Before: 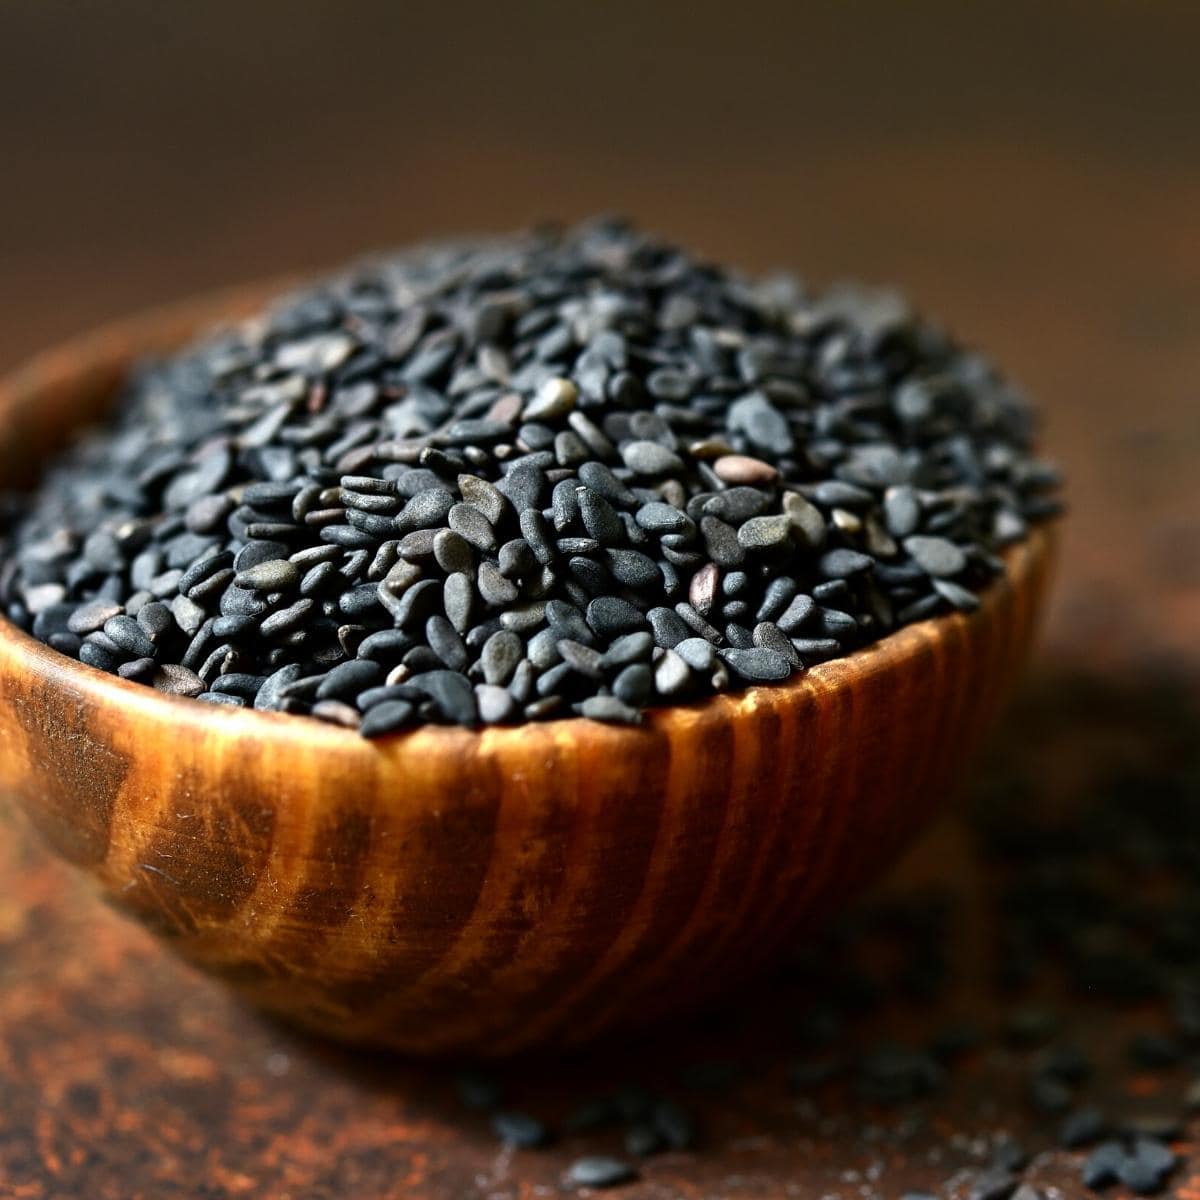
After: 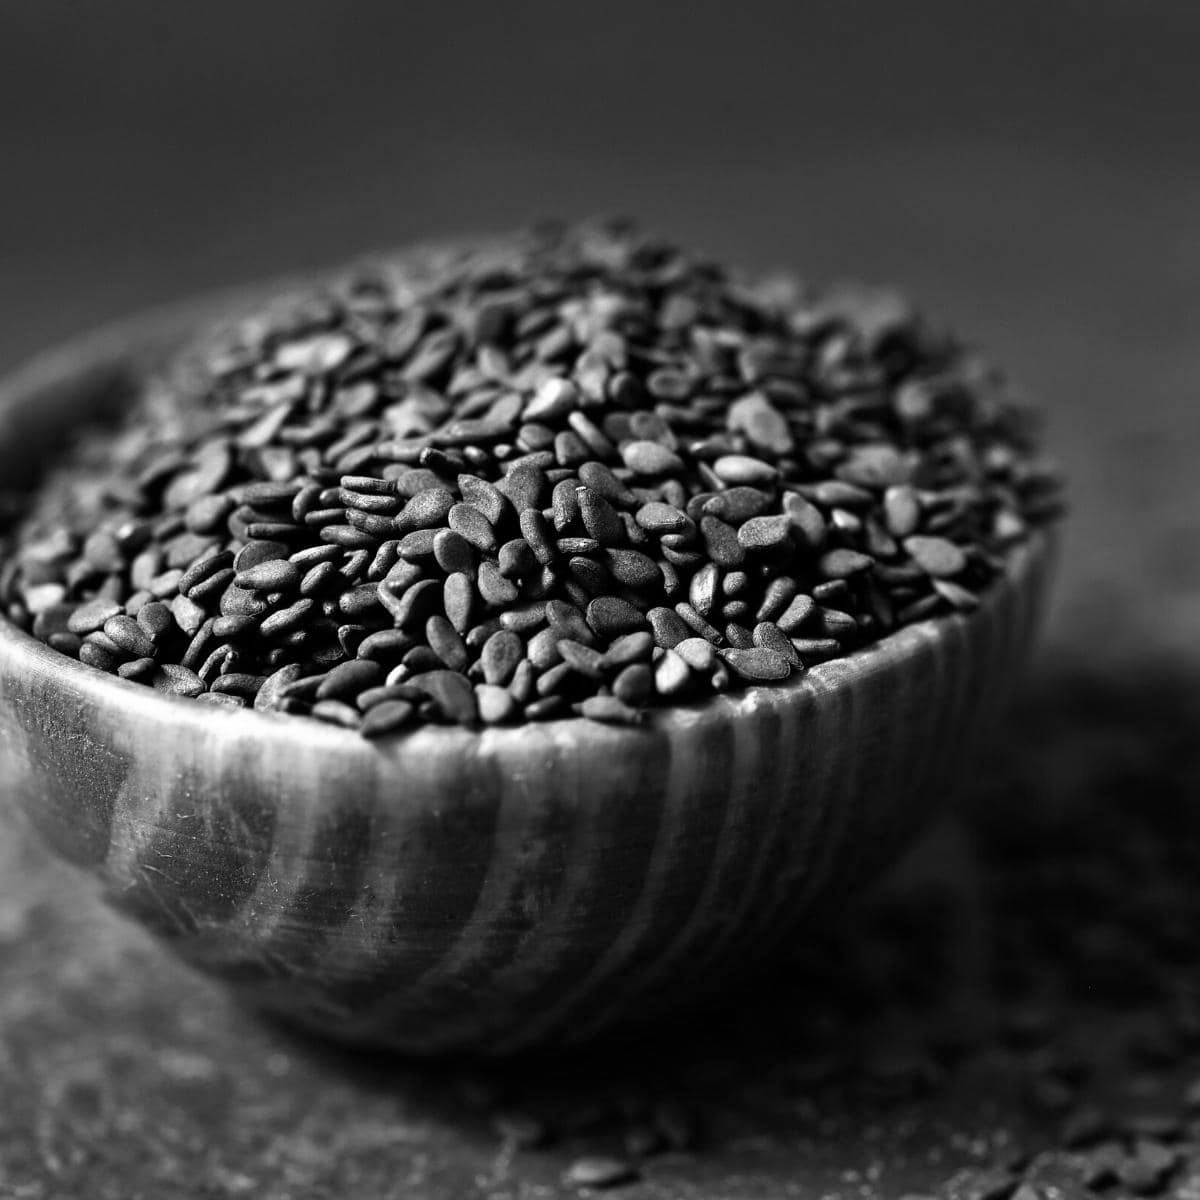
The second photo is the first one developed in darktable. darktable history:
monochrome: on, module defaults
color correction: saturation 0.3
